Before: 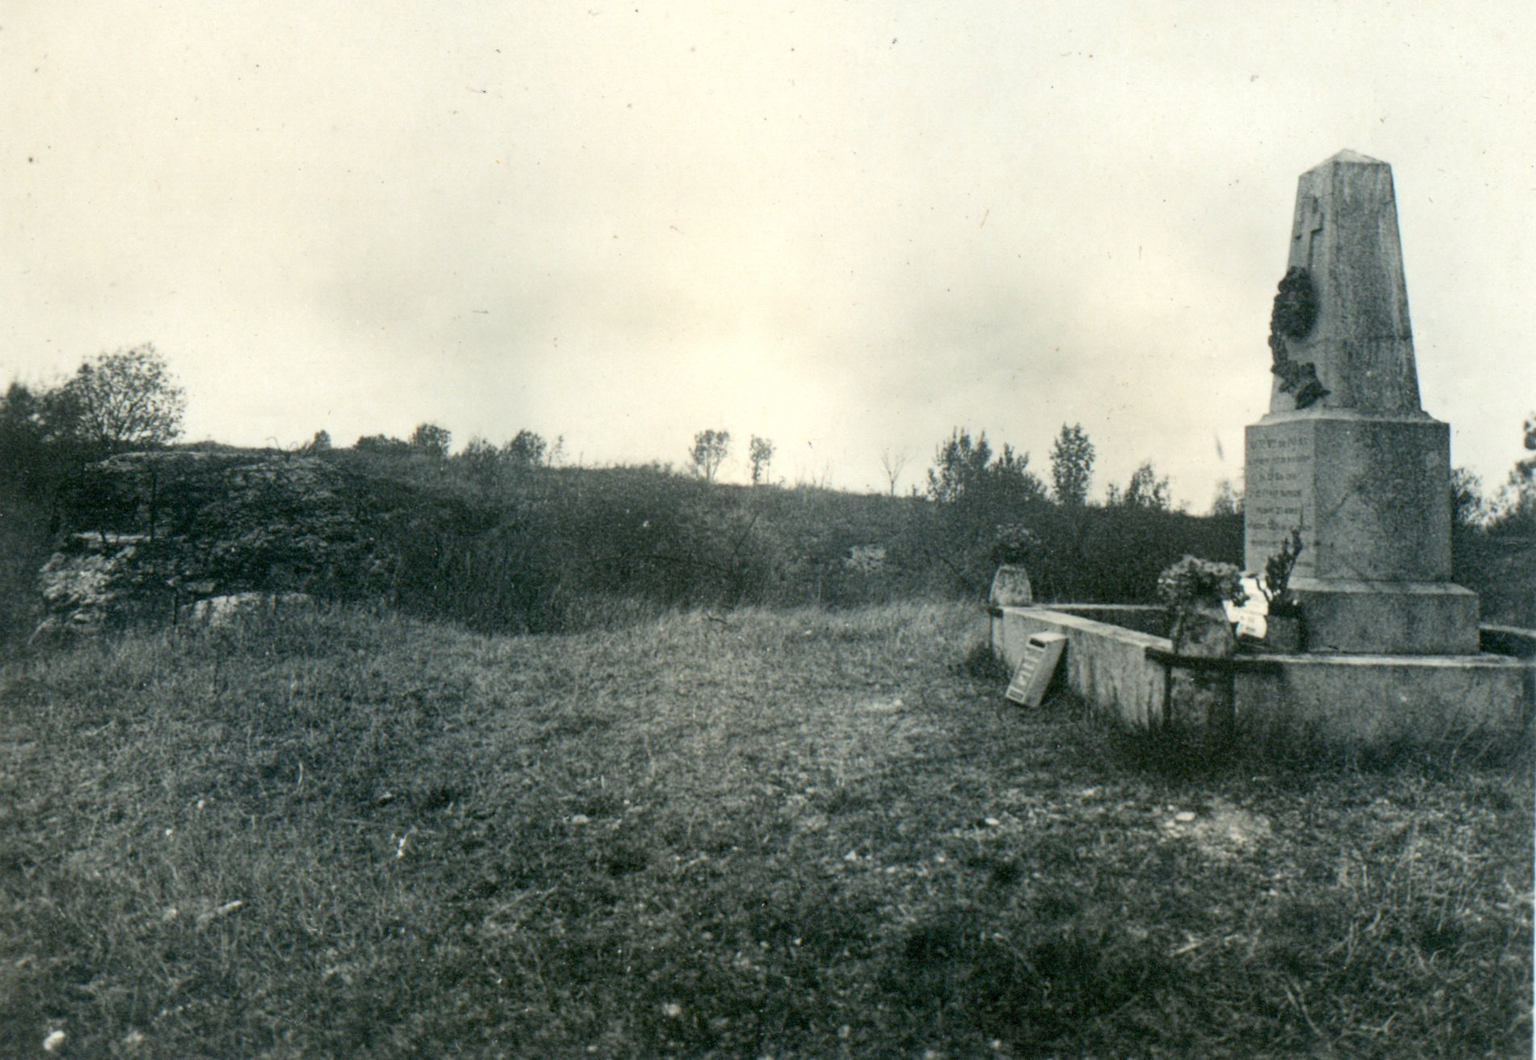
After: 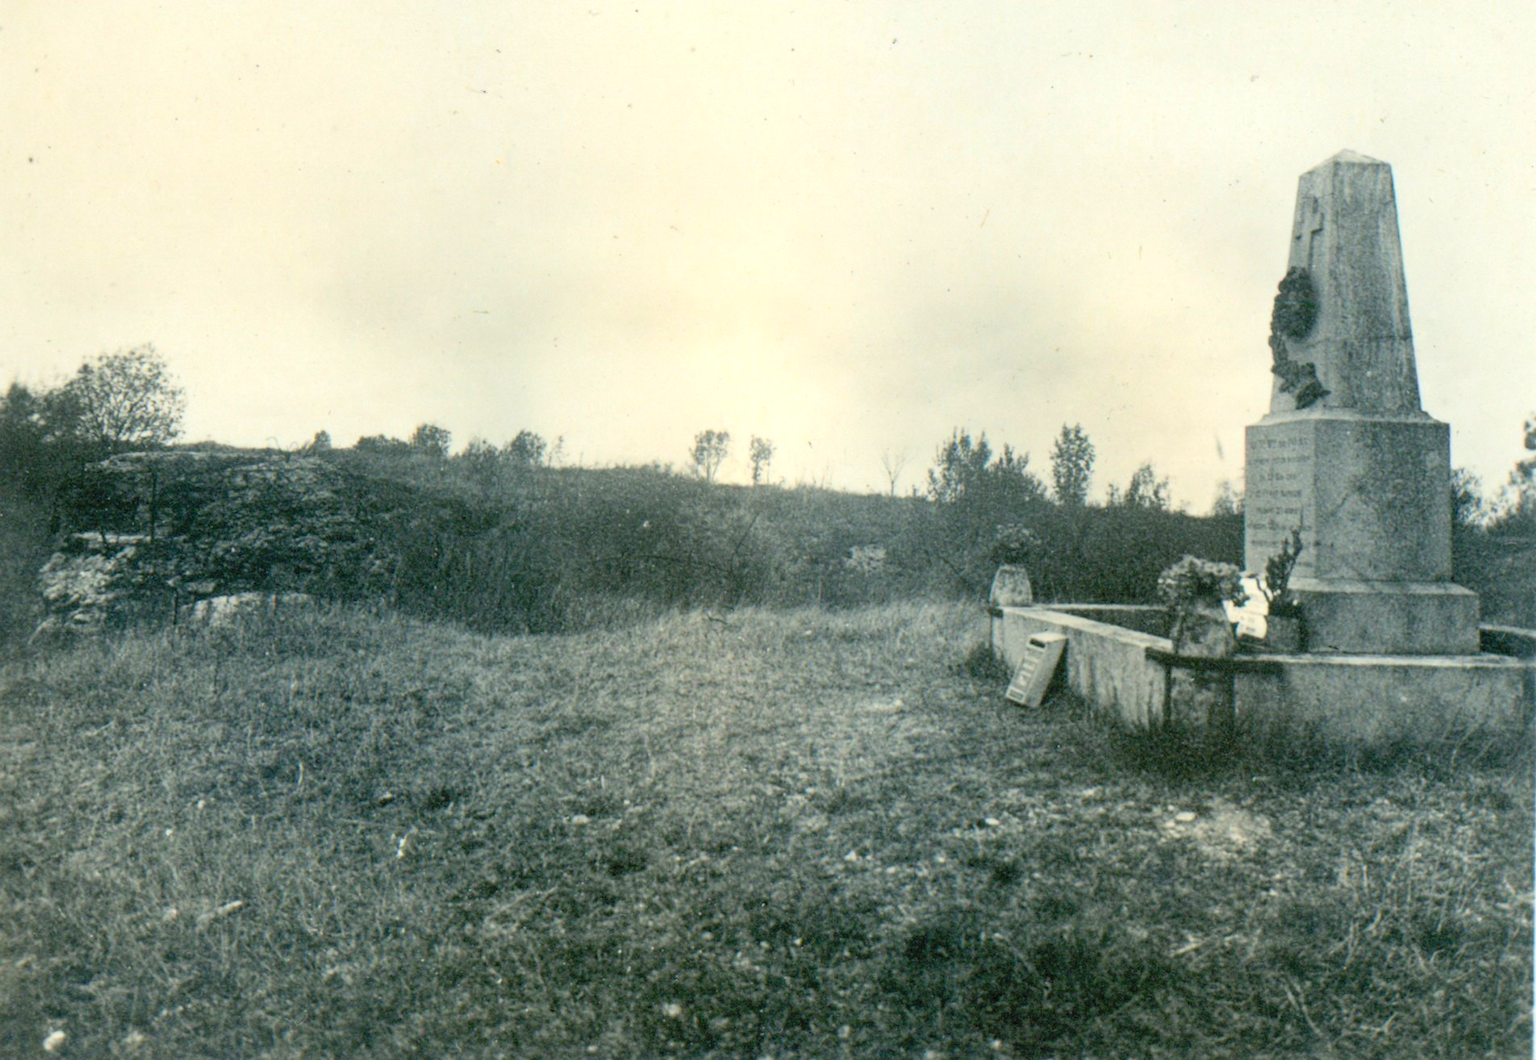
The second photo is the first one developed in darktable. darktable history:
contrast brightness saturation: contrast 0.067, brightness 0.17, saturation 0.402
